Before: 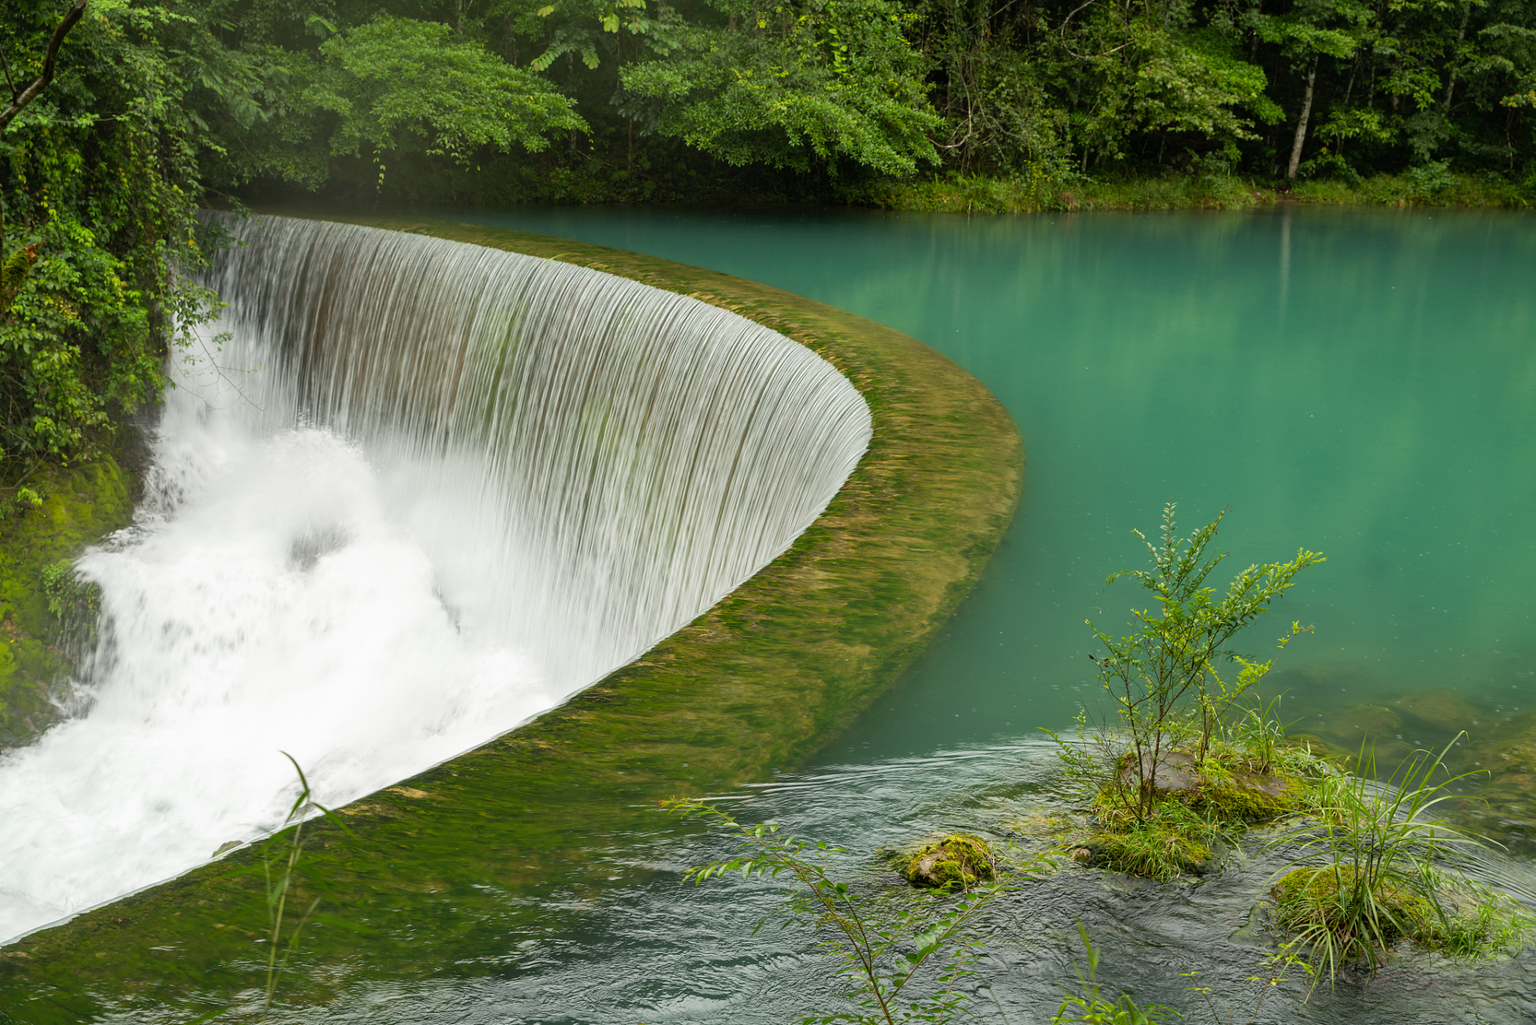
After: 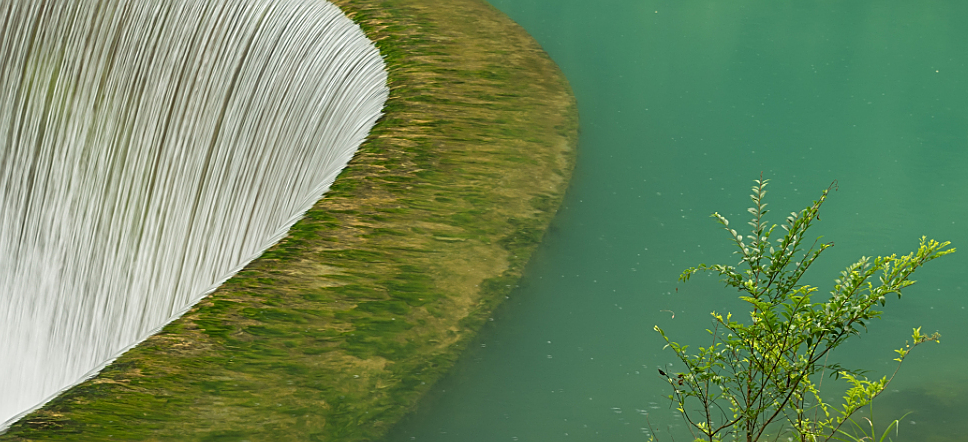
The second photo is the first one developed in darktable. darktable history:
sharpen: on, module defaults
crop: left 36.551%, top 35.065%, right 12.93%, bottom 30.404%
